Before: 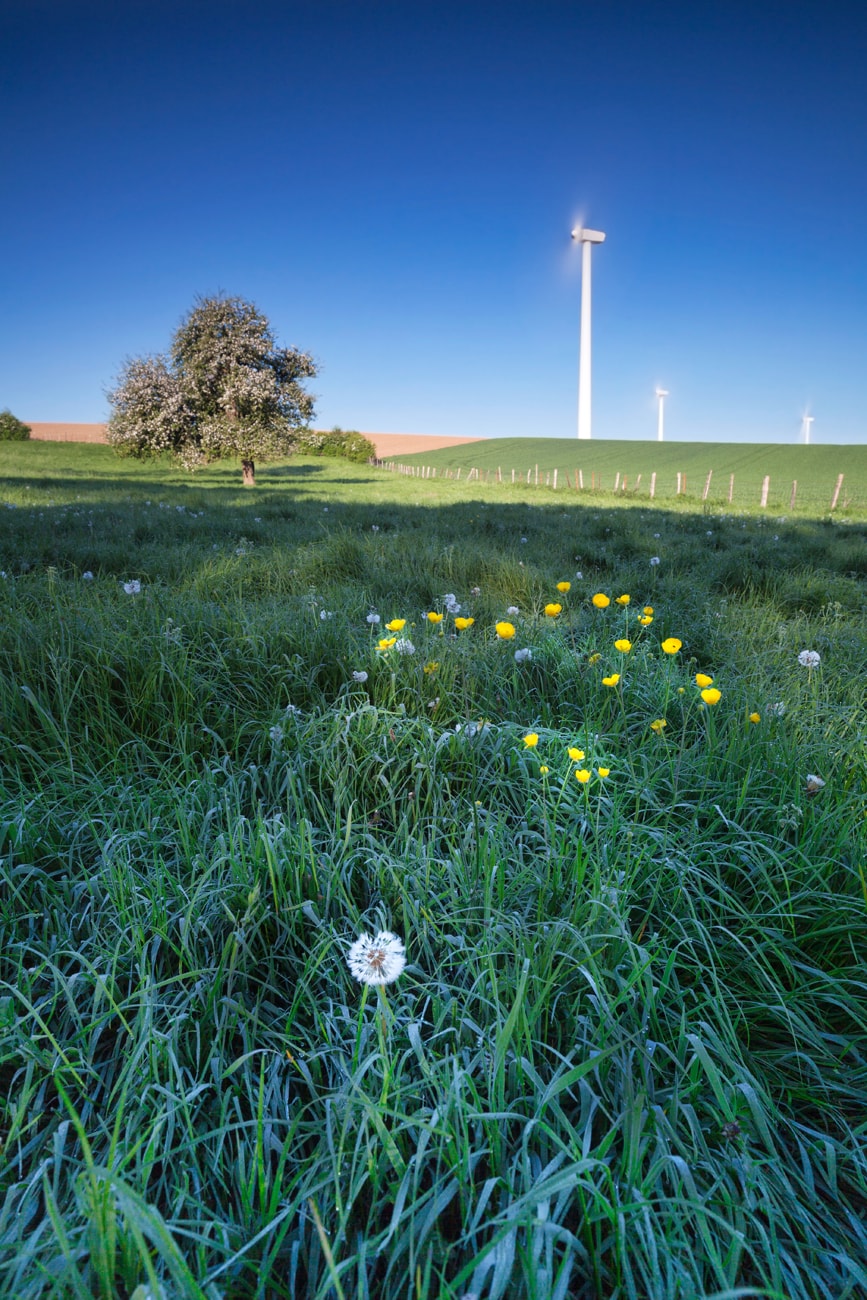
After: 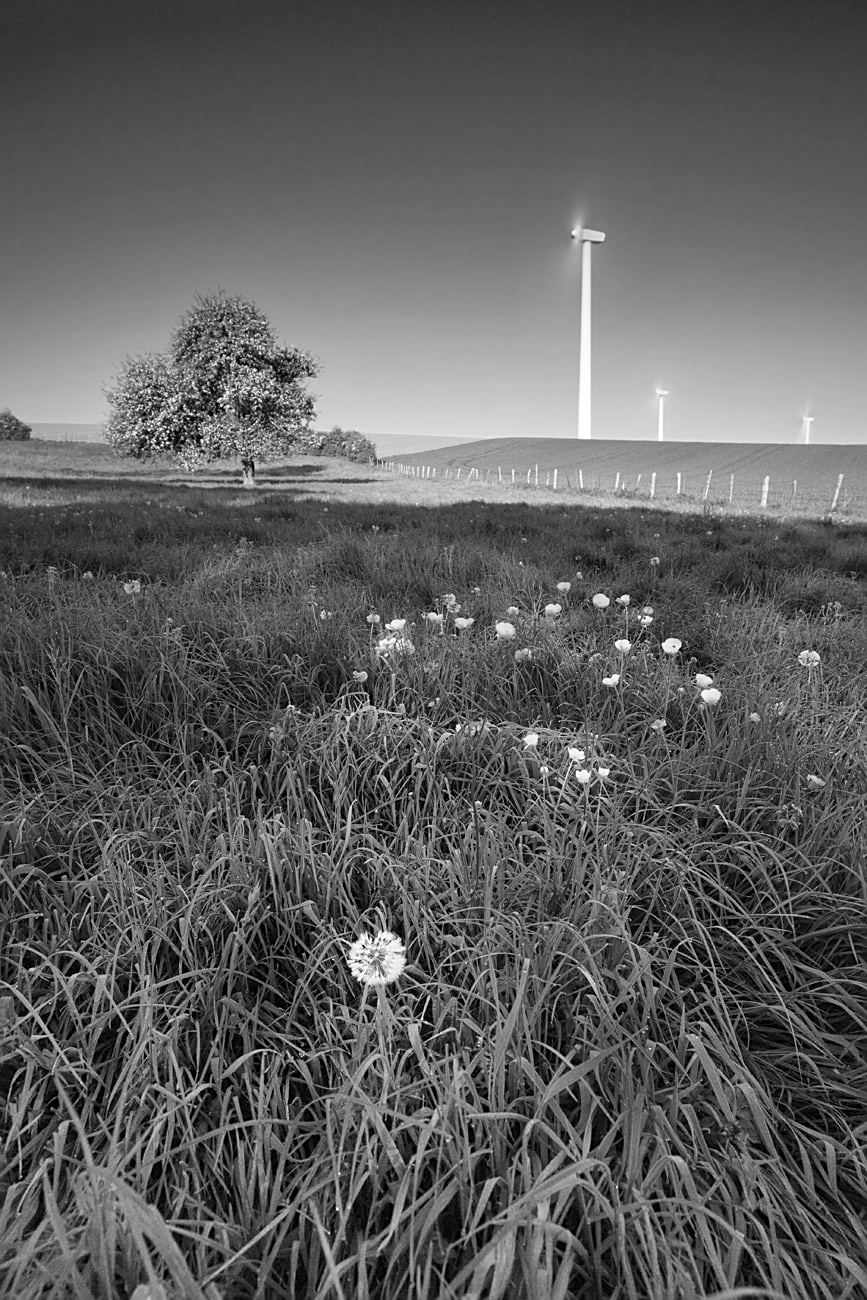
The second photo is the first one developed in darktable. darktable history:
color balance rgb: perceptual saturation grading › global saturation 30%, global vibrance 10%
sharpen: on, module defaults
monochrome: on, module defaults
shadows and highlights: shadows 37.27, highlights -28.18, soften with gaussian
